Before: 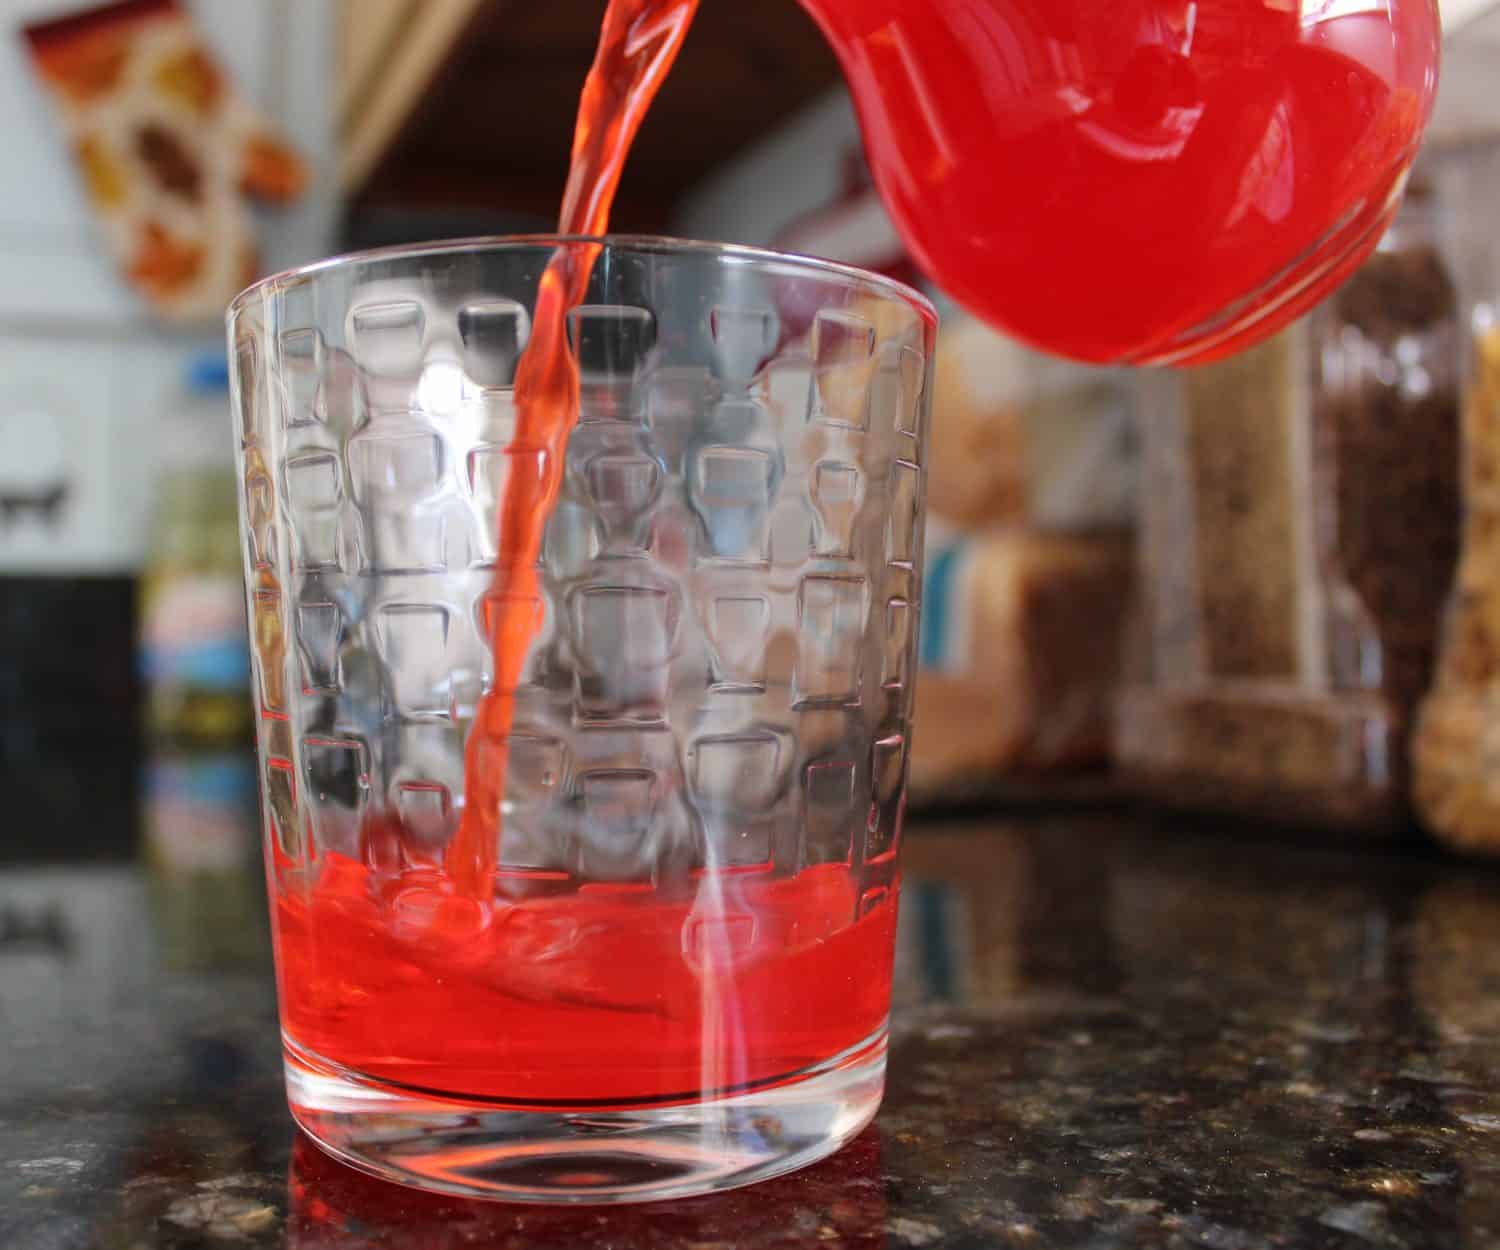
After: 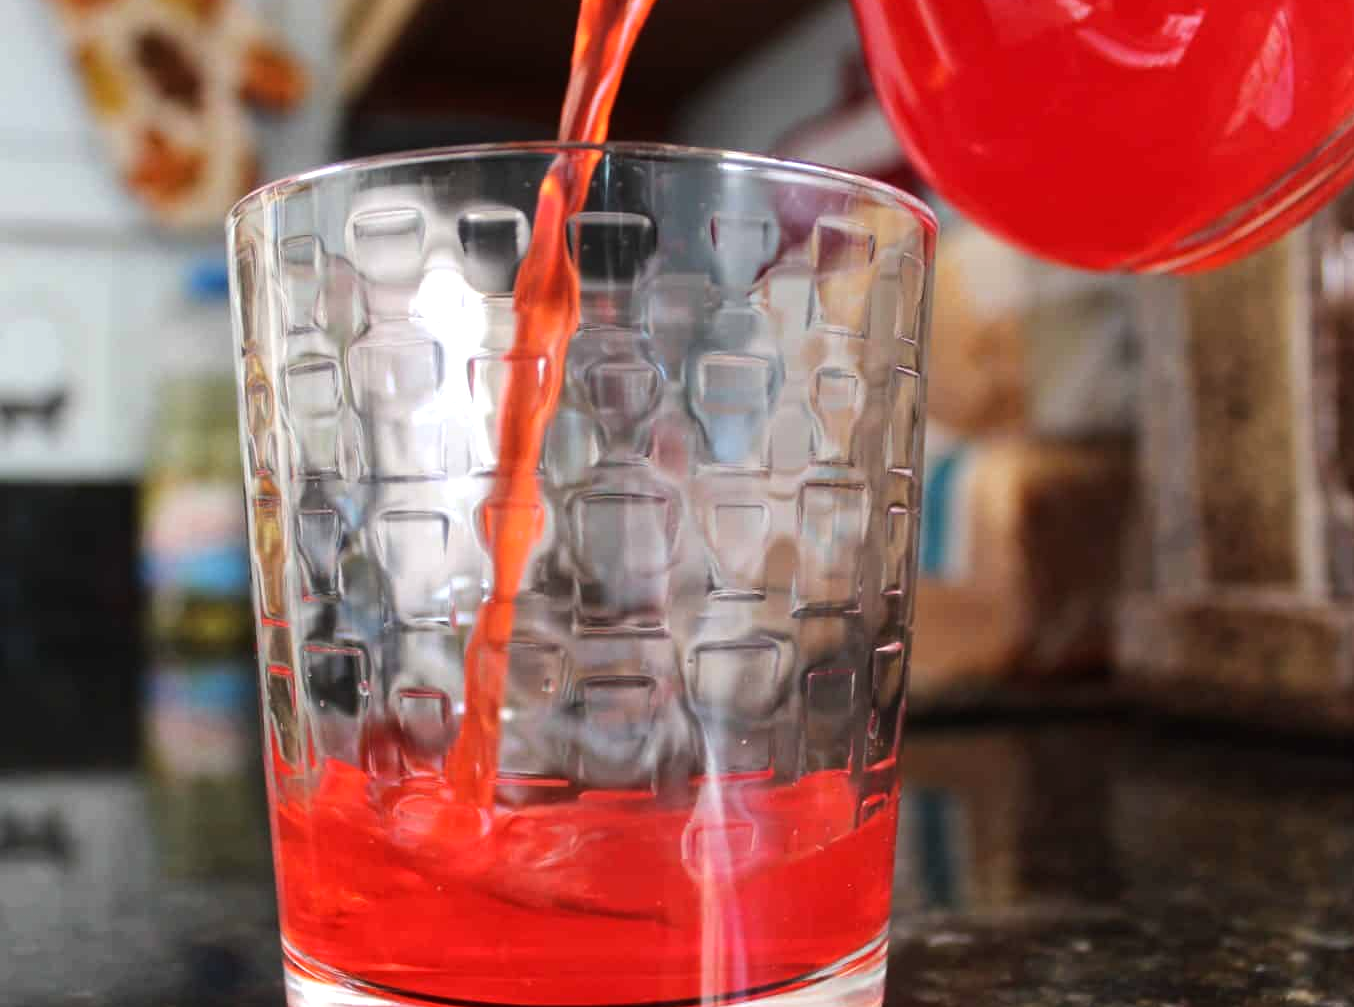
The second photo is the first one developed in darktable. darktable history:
tone equalizer: -8 EV -0.417 EV, -7 EV -0.389 EV, -6 EV -0.333 EV, -5 EV -0.222 EV, -3 EV 0.222 EV, -2 EV 0.333 EV, -1 EV 0.389 EV, +0 EV 0.417 EV, edges refinement/feathering 500, mask exposure compensation -1.57 EV, preserve details no
color zones: mix -62.47%
crop: top 7.49%, right 9.717%, bottom 11.943%
